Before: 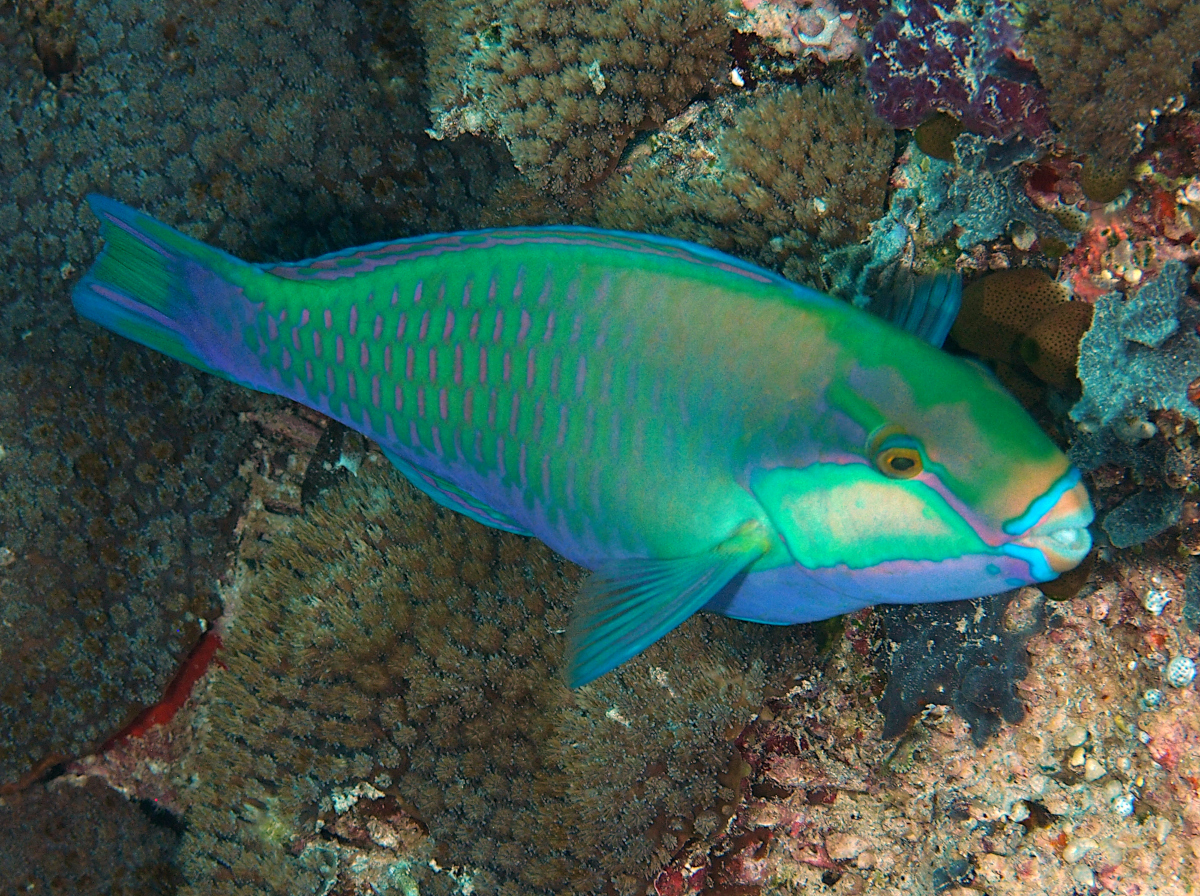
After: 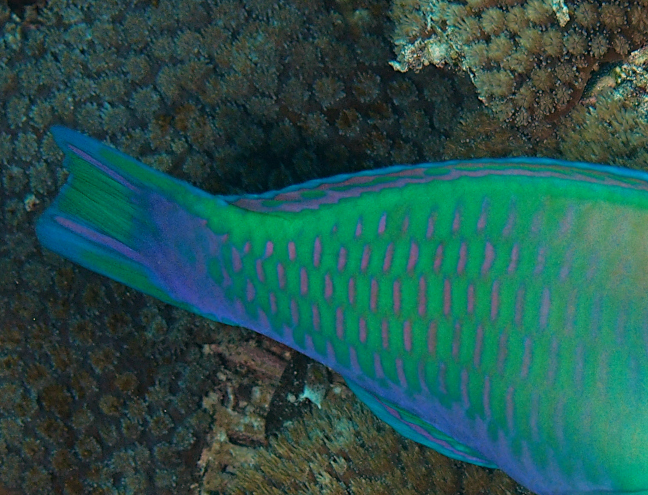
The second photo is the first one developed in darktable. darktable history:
exposure: exposure -0.043 EV, compensate exposure bias true, compensate highlight preservation false
crop and rotate: left 3.056%, top 7.607%, right 42.862%, bottom 37.125%
